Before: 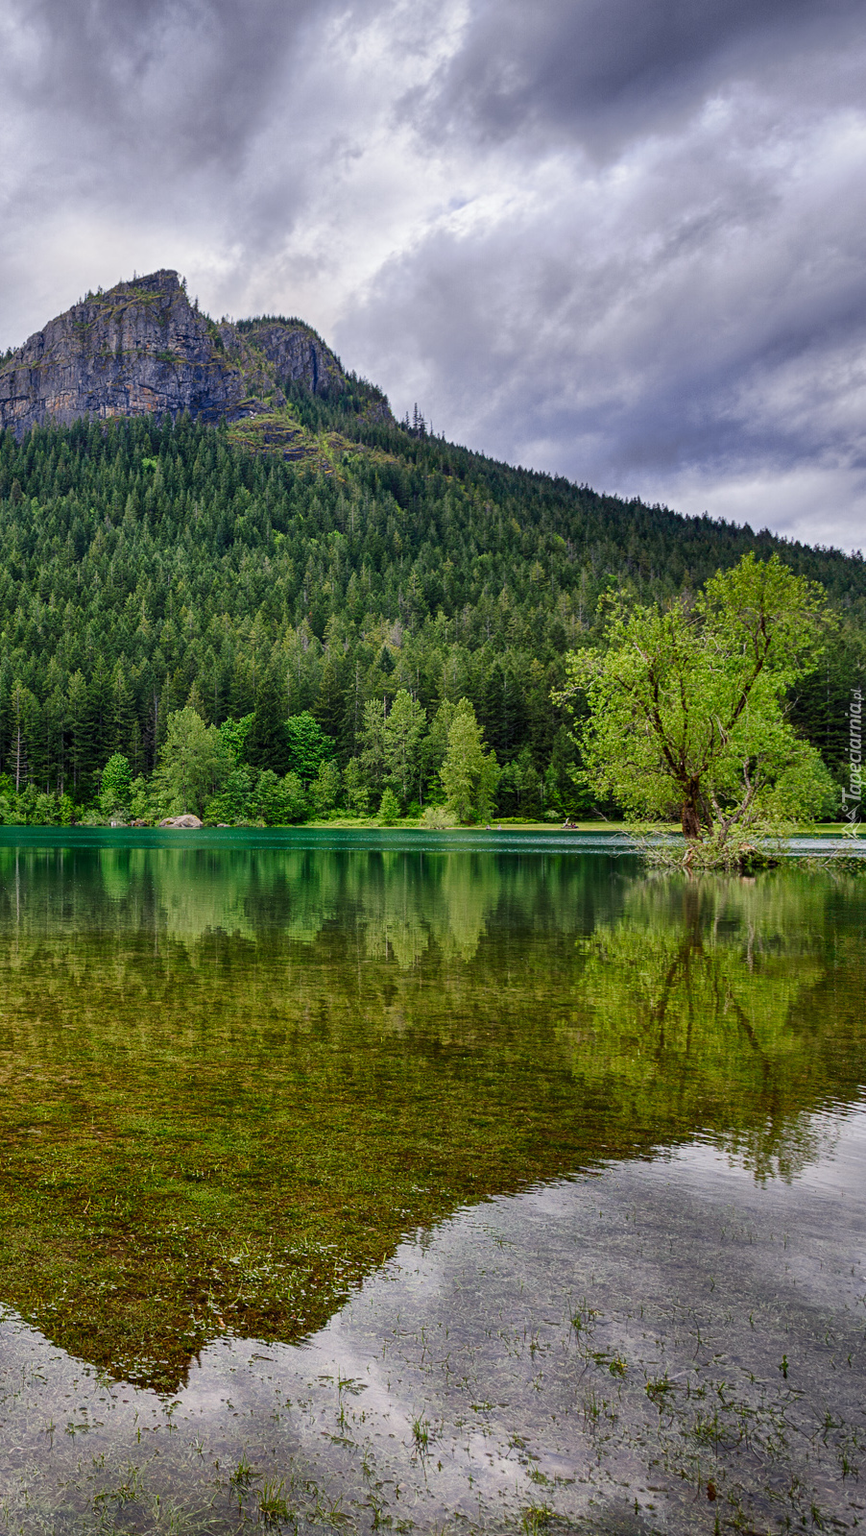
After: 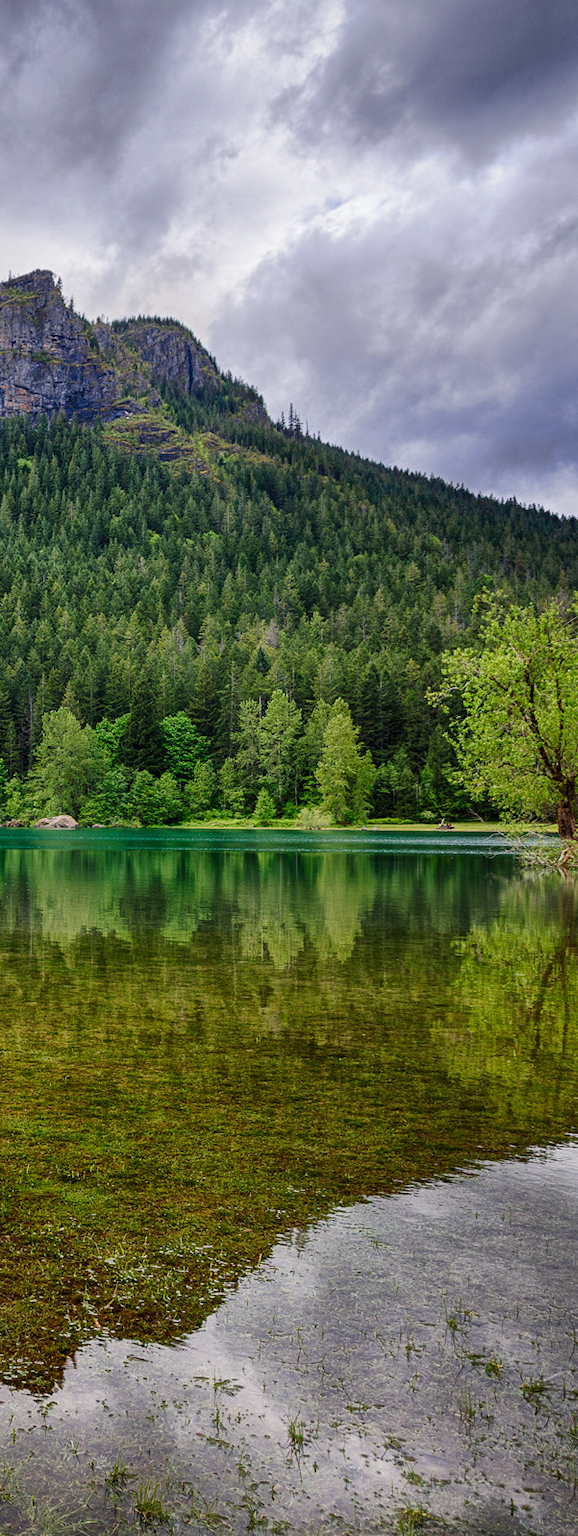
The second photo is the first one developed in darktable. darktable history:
crop and rotate: left 14.504%, right 18.738%
